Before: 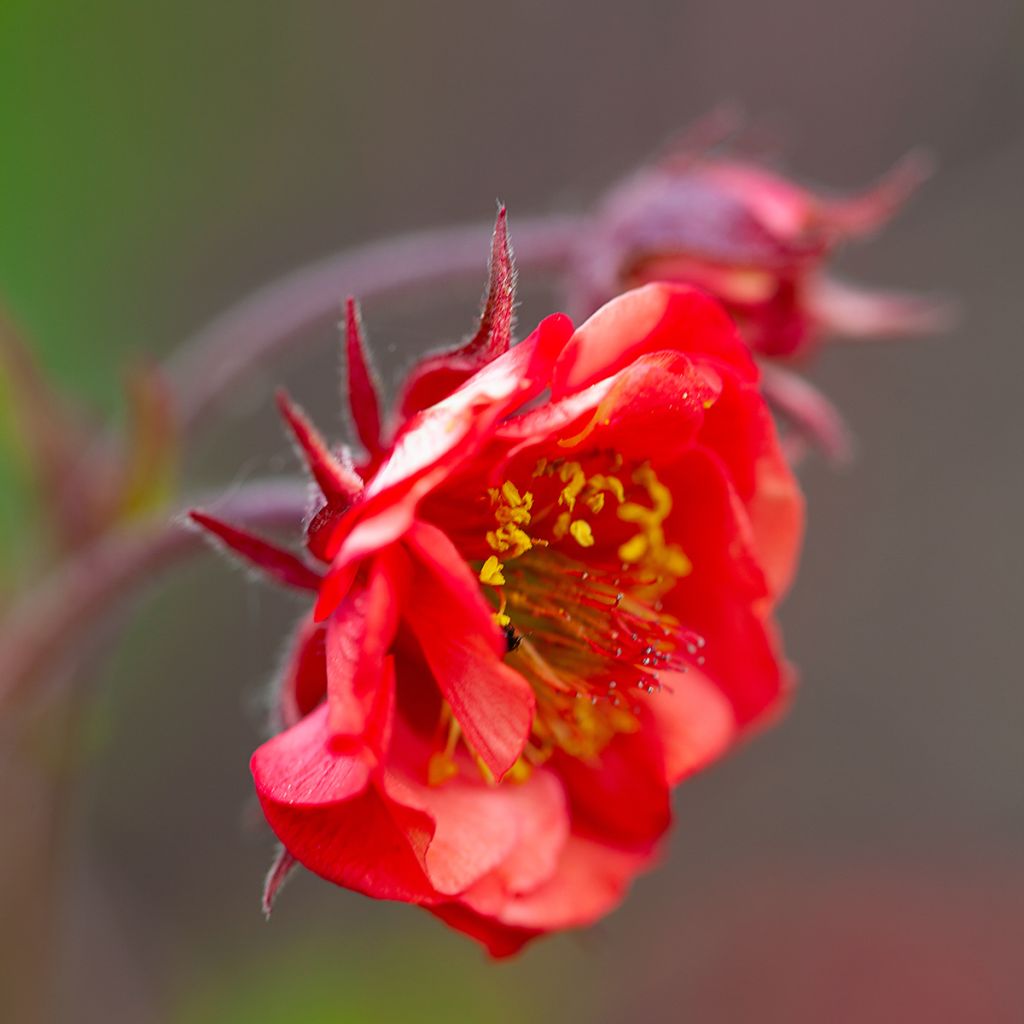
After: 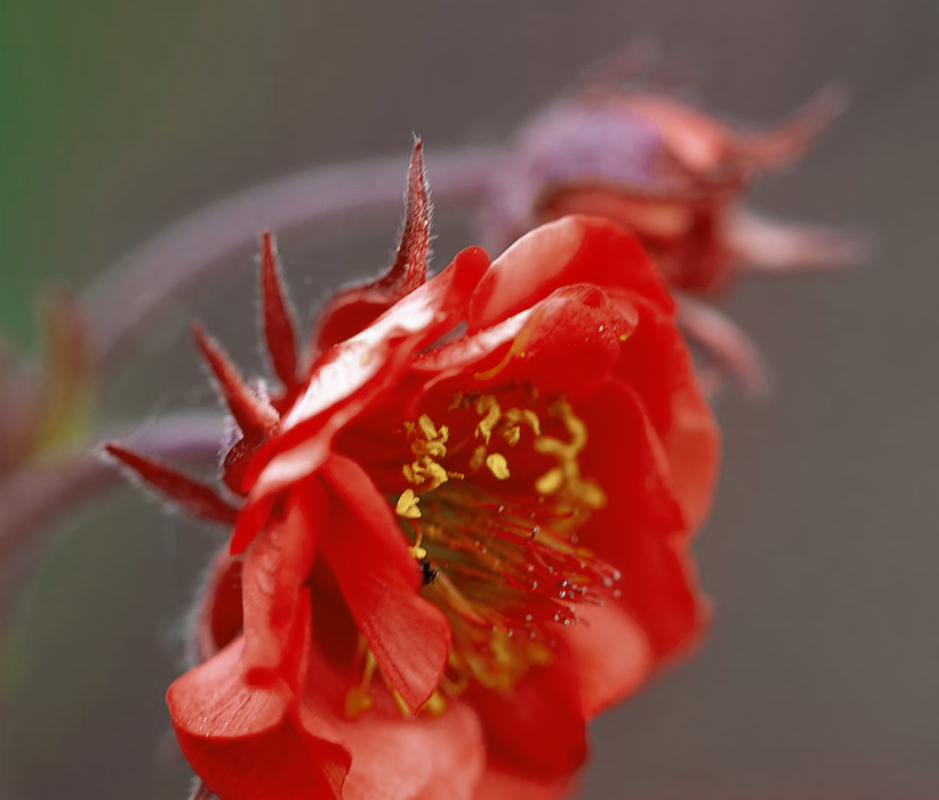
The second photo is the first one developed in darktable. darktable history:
color balance rgb: perceptual saturation grading › global saturation -2.825%, perceptual saturation grading › shadows -2.514%, global vibrance 20%
color zones: curves: ch0 [(0, 0.5) (0.125, 0.4) (0.25, 0.5) (0.375, 0.4) (0.5, 0.4) (0.625, 0.35) (0.75, 0.35) (0.875, 0.5)]; ch1 [(0, 0.35) (0.125, 0.45) (0.25, 0.35) (0.375, 0.35) (0.5, 0.35) (0.625, 0.35) (0.75, 0.45) (0.875, 0.35)]; ch2 [(0, 0.6) (0.125, 0.5) (0.25, 0.5) (0.375, 0.6) (0.5, 0.6) (0.625, 0.5) (0.75, 0.5) (0.875, 0.5)]
crop: left 8.27%, top 6.619%, bottom 15.239%
